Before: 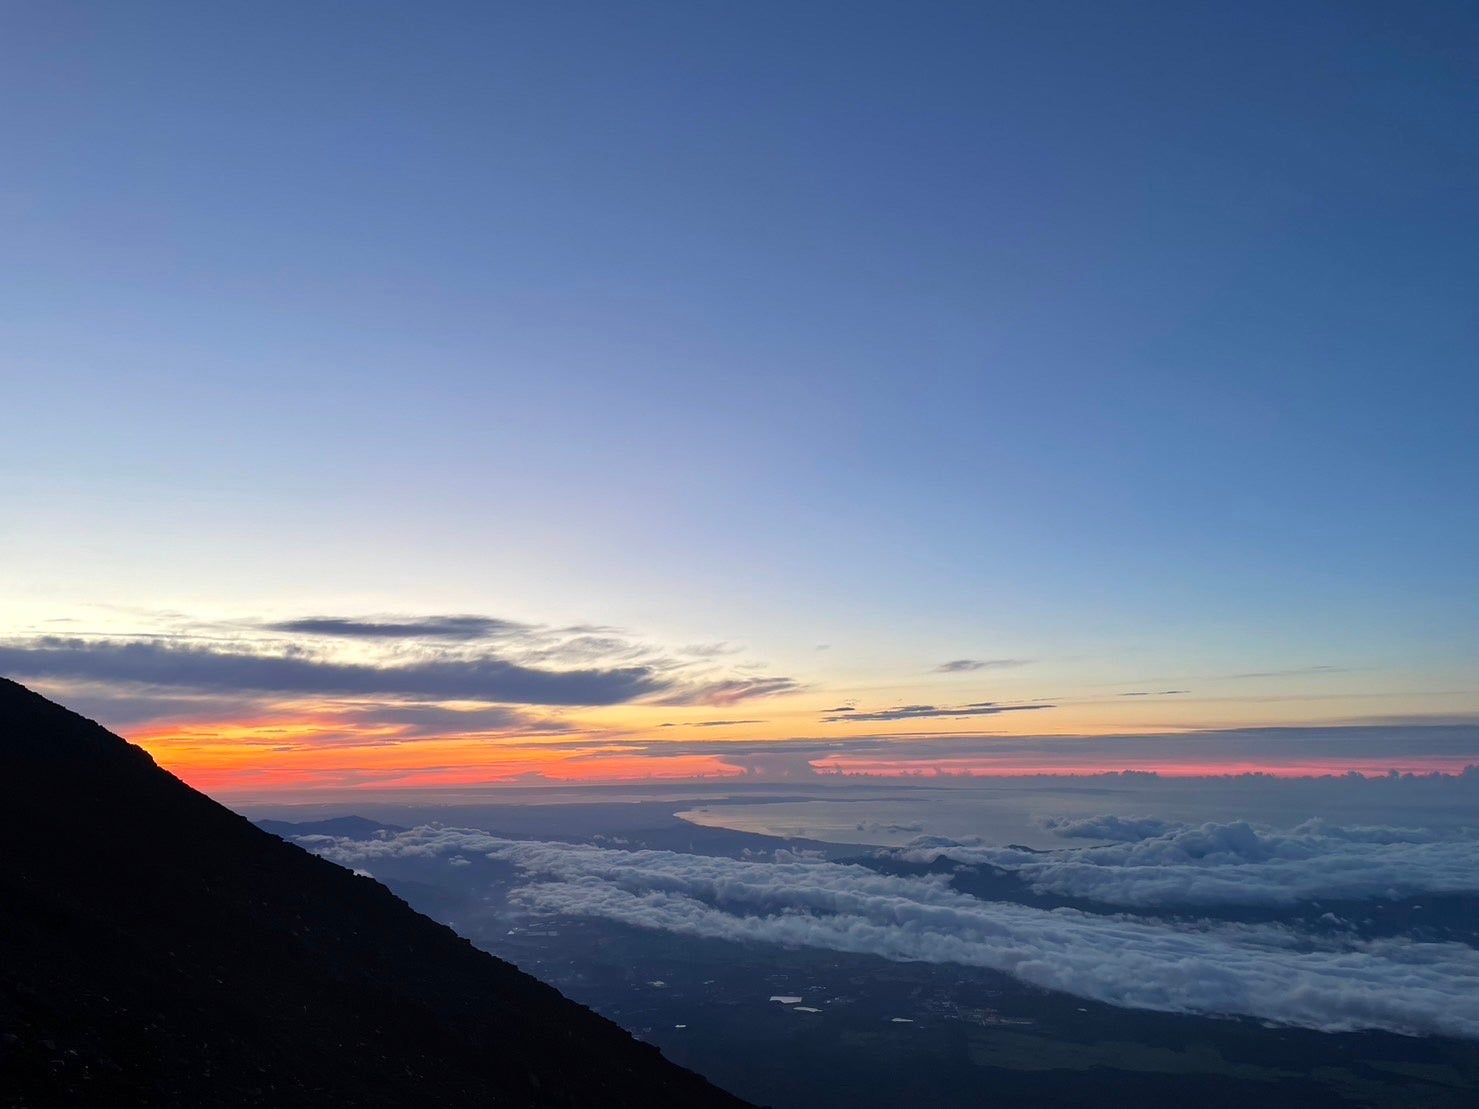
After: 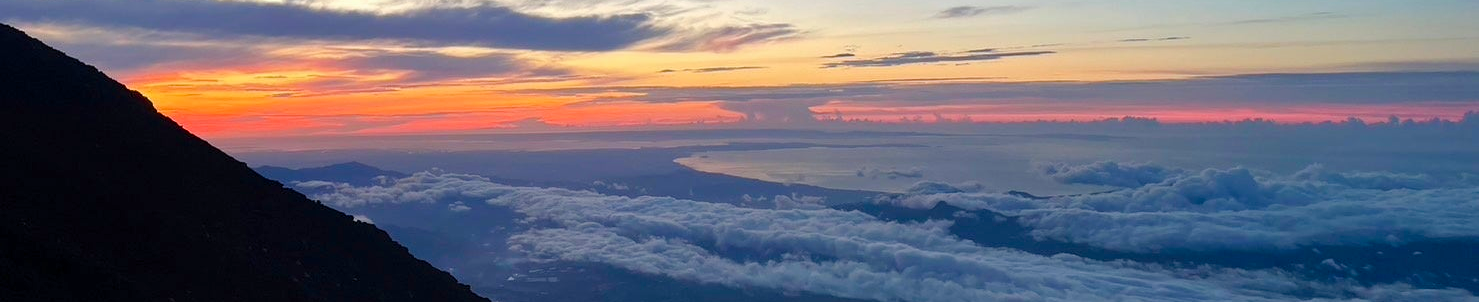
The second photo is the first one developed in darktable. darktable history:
color balance rgb: perceptual saturation grading › global saturation 13.639%, perceptual saturation grading › highlights -25.027%, perceptual saturation grading › shadows 29.738%, perceptual brilliance grading › global brilliance 2.809%, perceptual brilliance grading › highlights -3.486%, perceptual brilliance grading › shadows 3.733%, global vibrance 22.298%
crop and rotate: top 58.999%, bottom 13.703%
